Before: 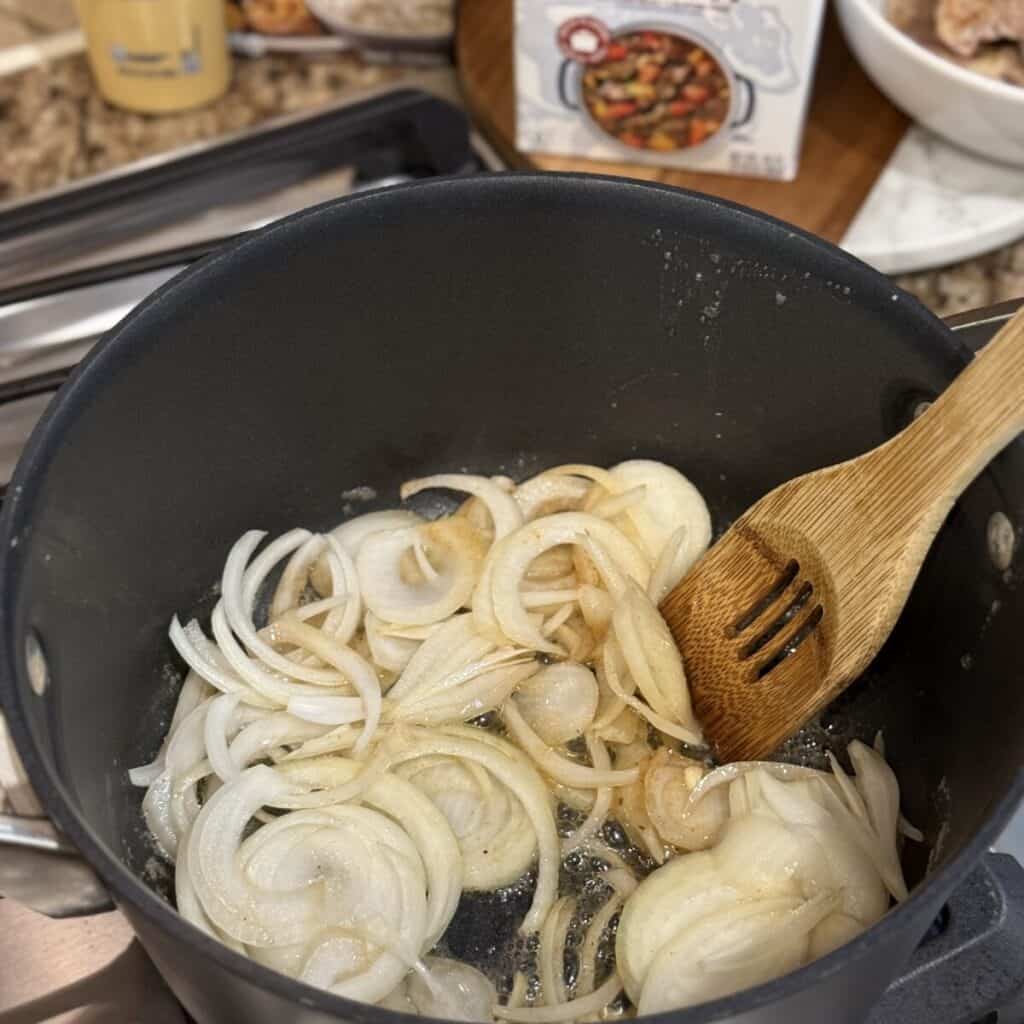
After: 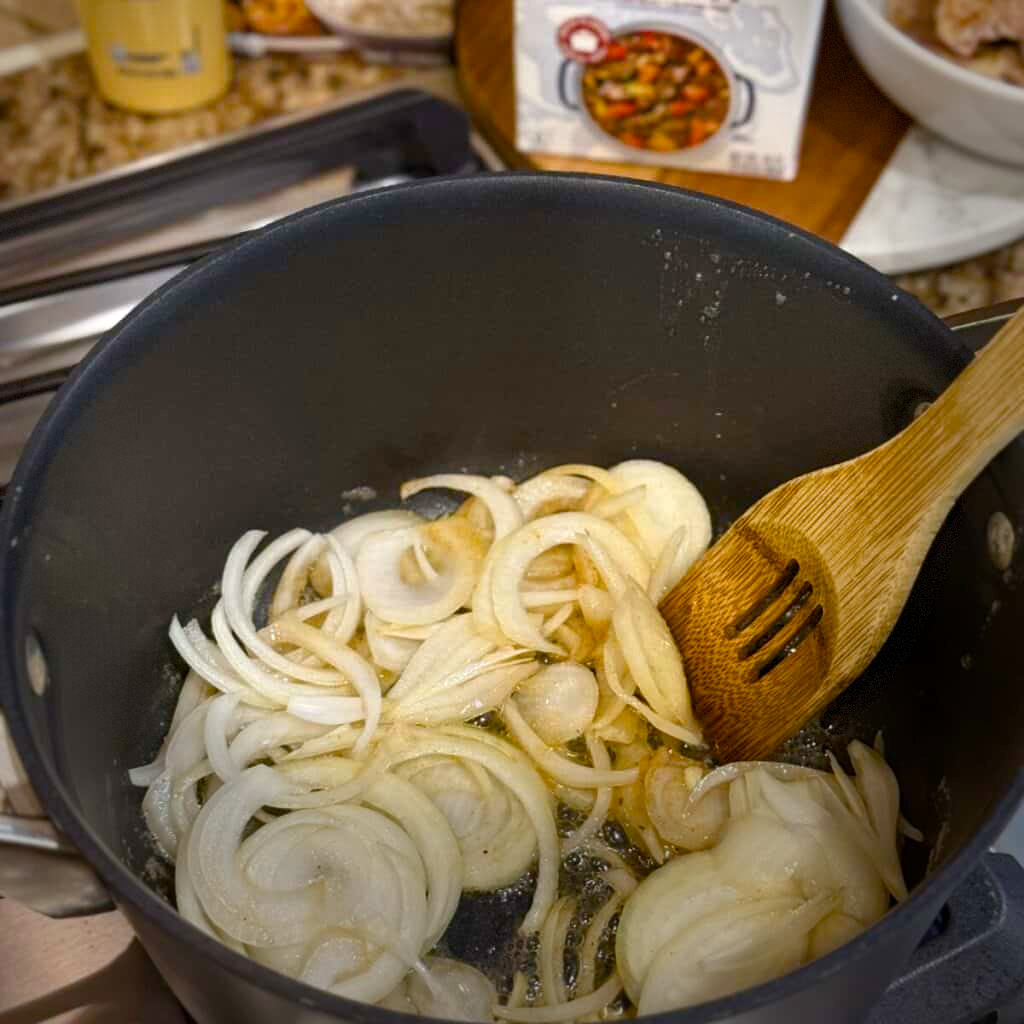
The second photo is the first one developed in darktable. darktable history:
vignetting: fall-off start 68.33%, fall-off radius 30%, saturation 0.042, center (-0.066, -0.311), width/height ratio 0.992, shape 0.85, dithering 8-bit output
color balance rgb: perceptual saturation grading › global saturation 45%, perceptual saturation grading › highlights -25%, perceptual saturation grading › shadows 50%, perceptual brilliance grading › global brilliance 3%, global vibrance 3%
